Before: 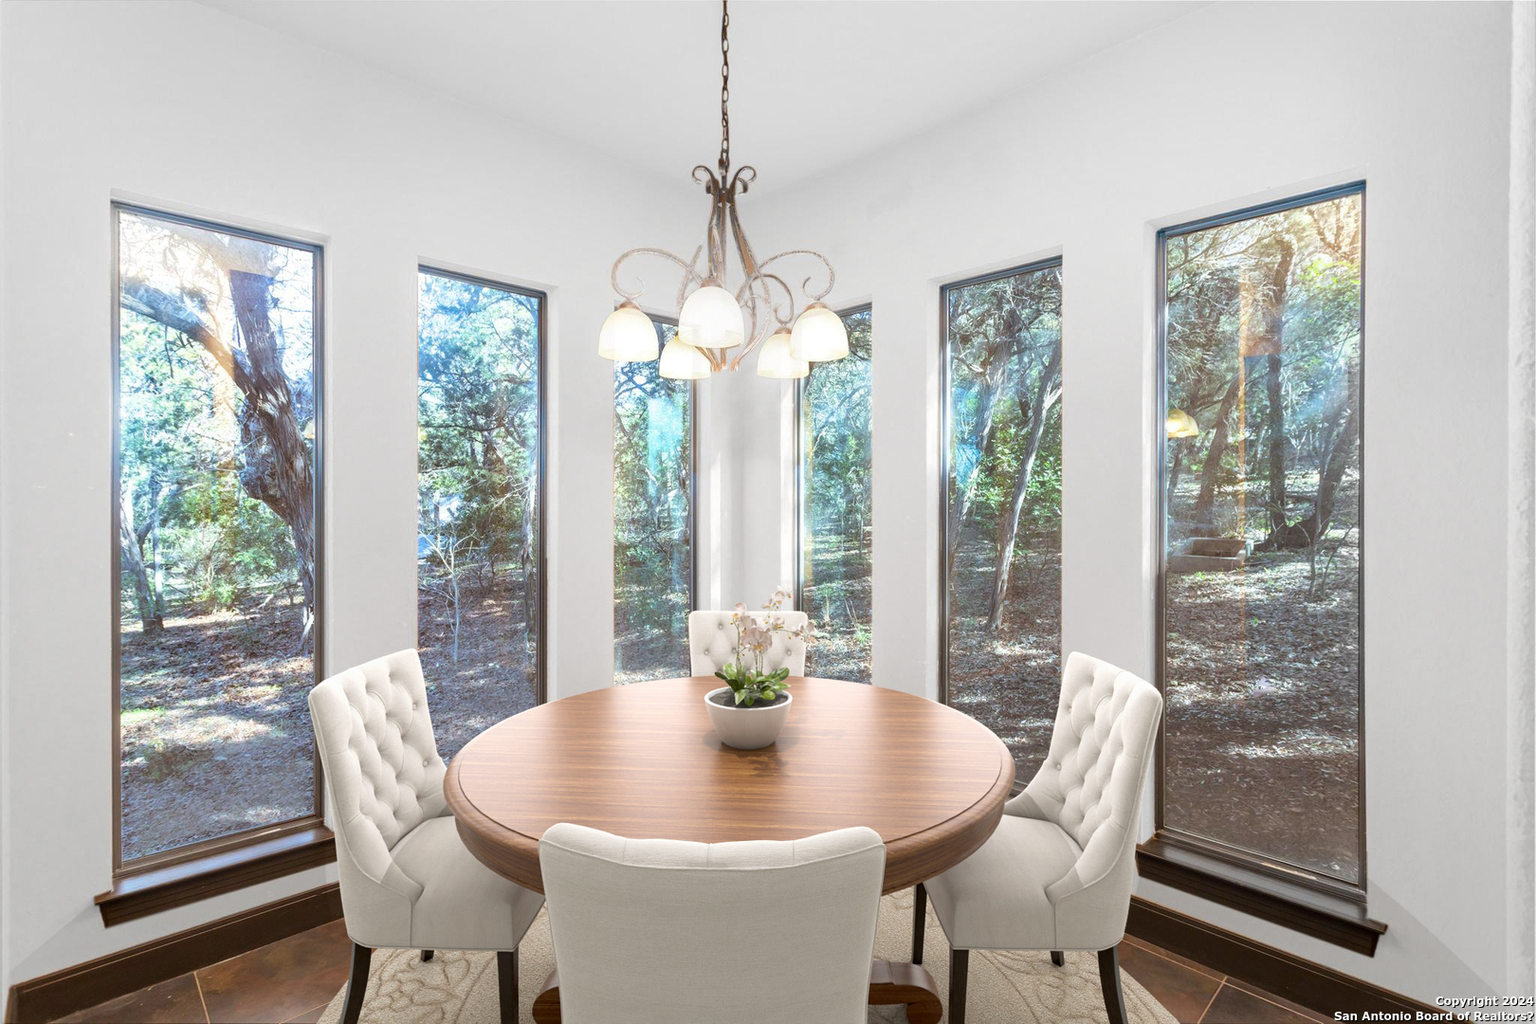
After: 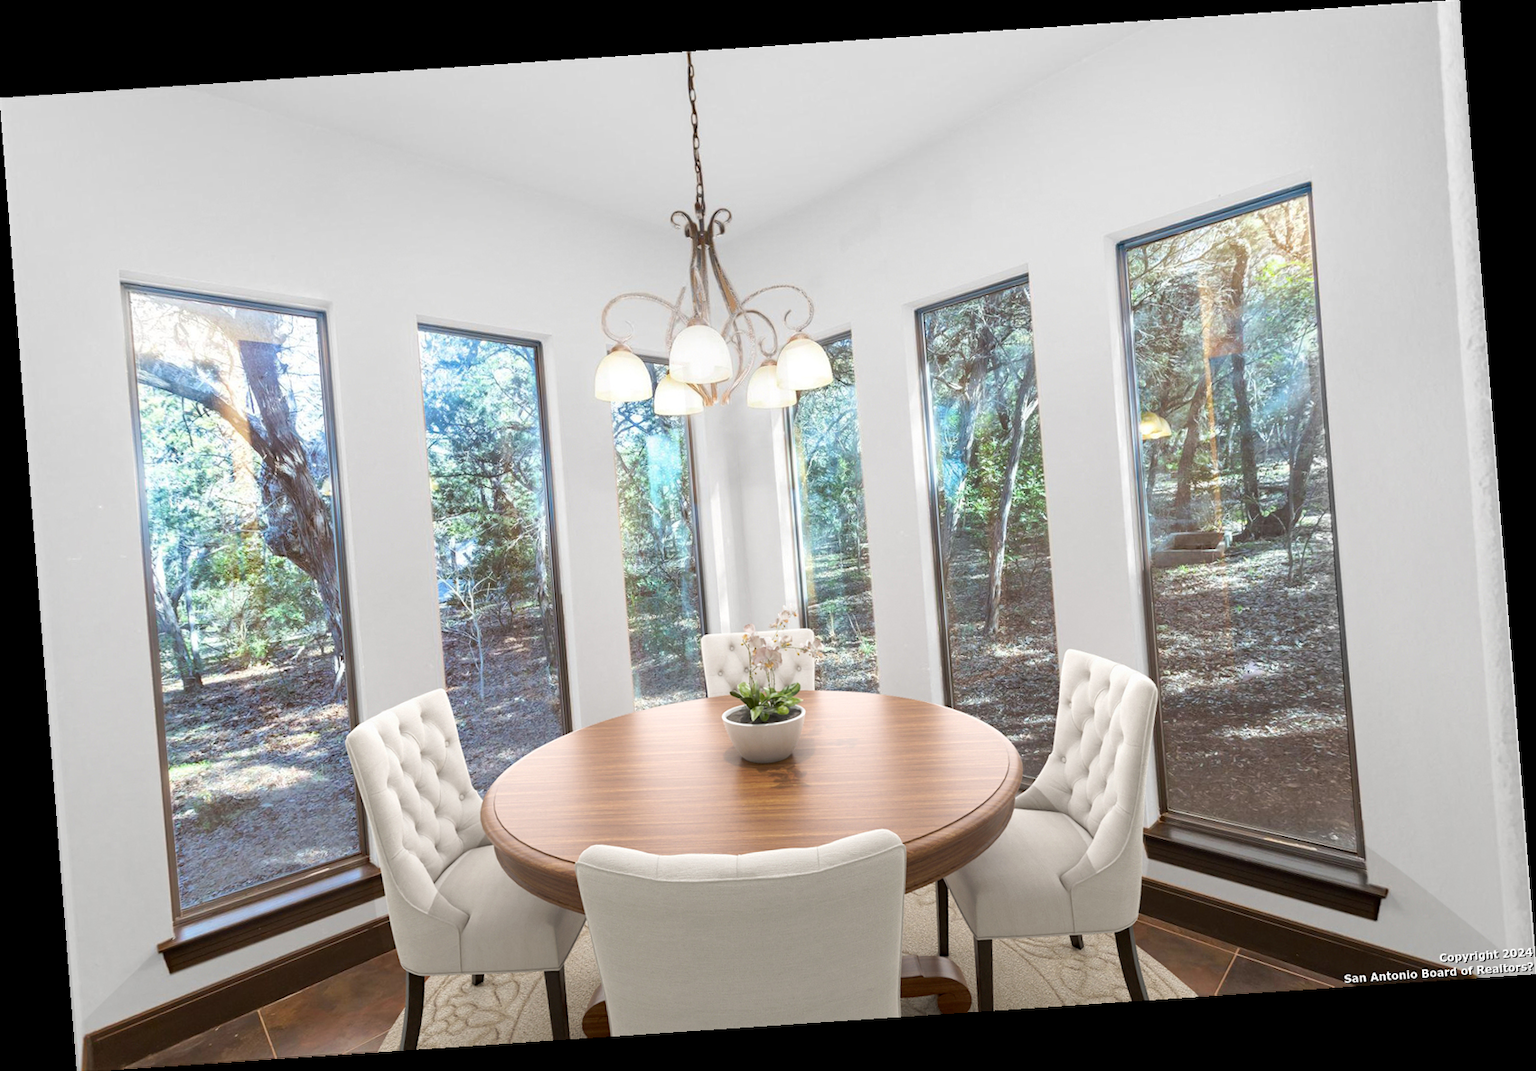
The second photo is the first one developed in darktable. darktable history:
tone curve: curves: ch0 [(0, 0) (0.003, 0.003) (0.011, 0.011) (0.025, 0.024) (0.044, 0.044) (0.069, 0.068) (0.1, 0.098) (0.136, 0.133) (0.177, 0.174) (0.224, 0.22) (0.277, 0.272) (0.335, 0.329) (0.399, 0.392) (0.468, 0.46) (0.543, 0.546) (0.623, 0.626) (0.709, 0.711) (0.801, 0.802) (0.898, 0.898) (1, 1)], preserve colors none
rotate and perspective: rotation -4.2°, shear 0.006, automatic cropping off
